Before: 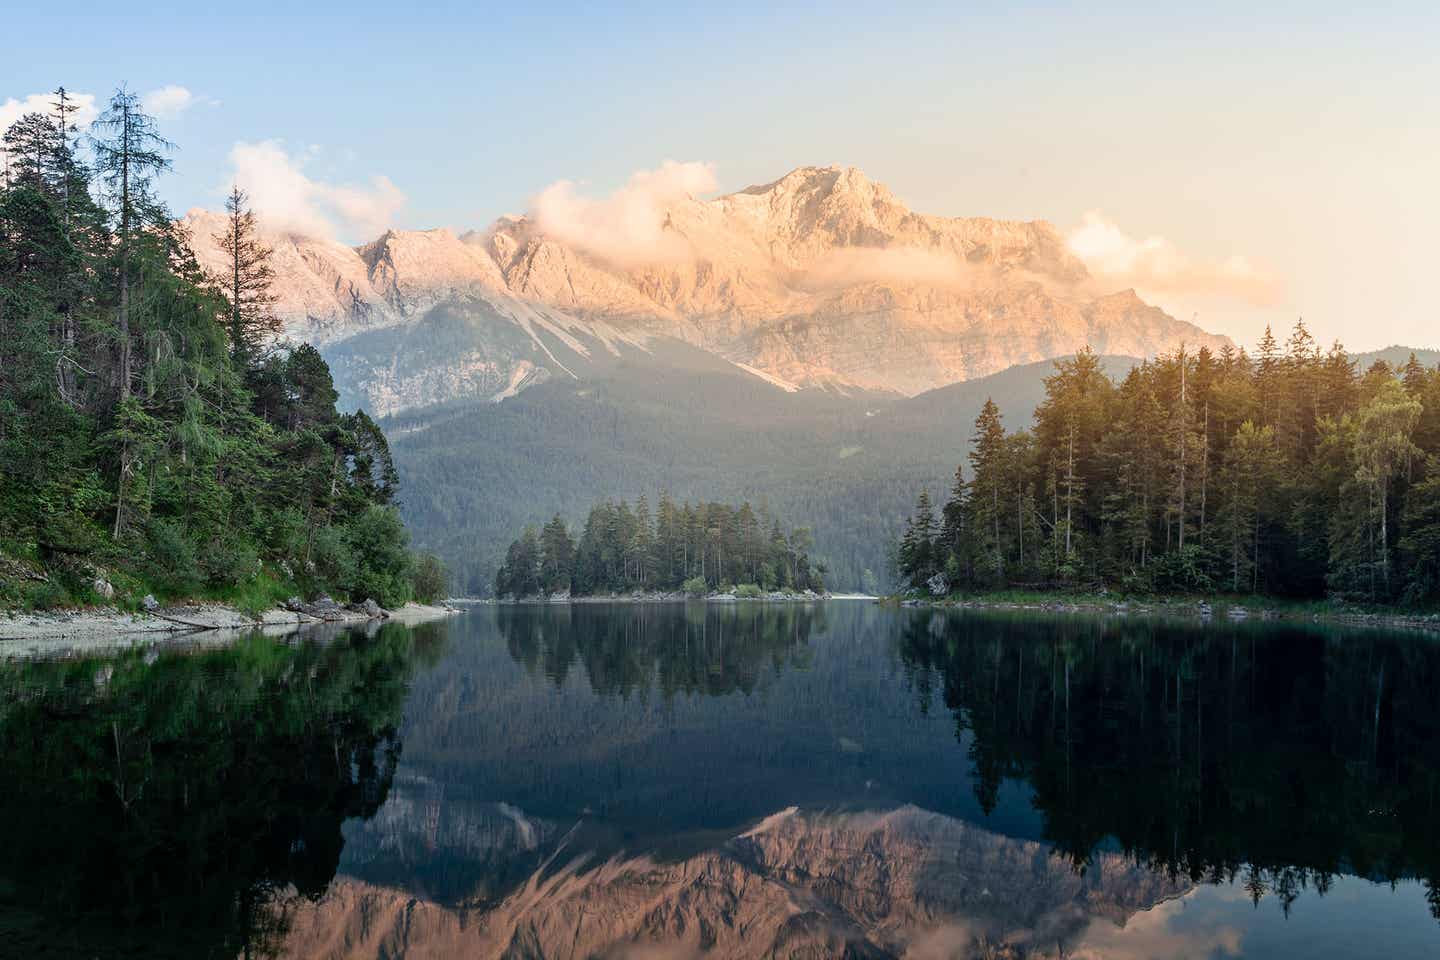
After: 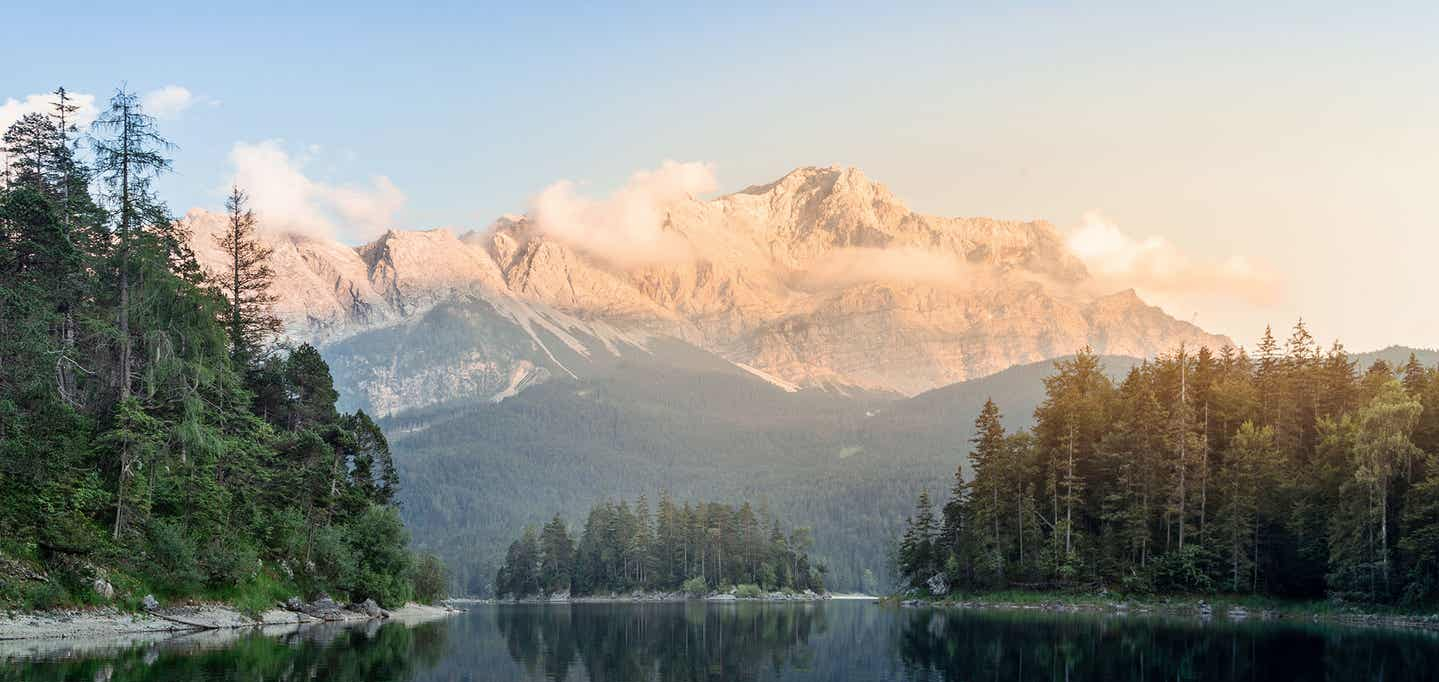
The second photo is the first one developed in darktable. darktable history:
crop: right 0.001%, bottom 28.915%
contrast brightness saturation: contrast 0.008, saturation -0.054
